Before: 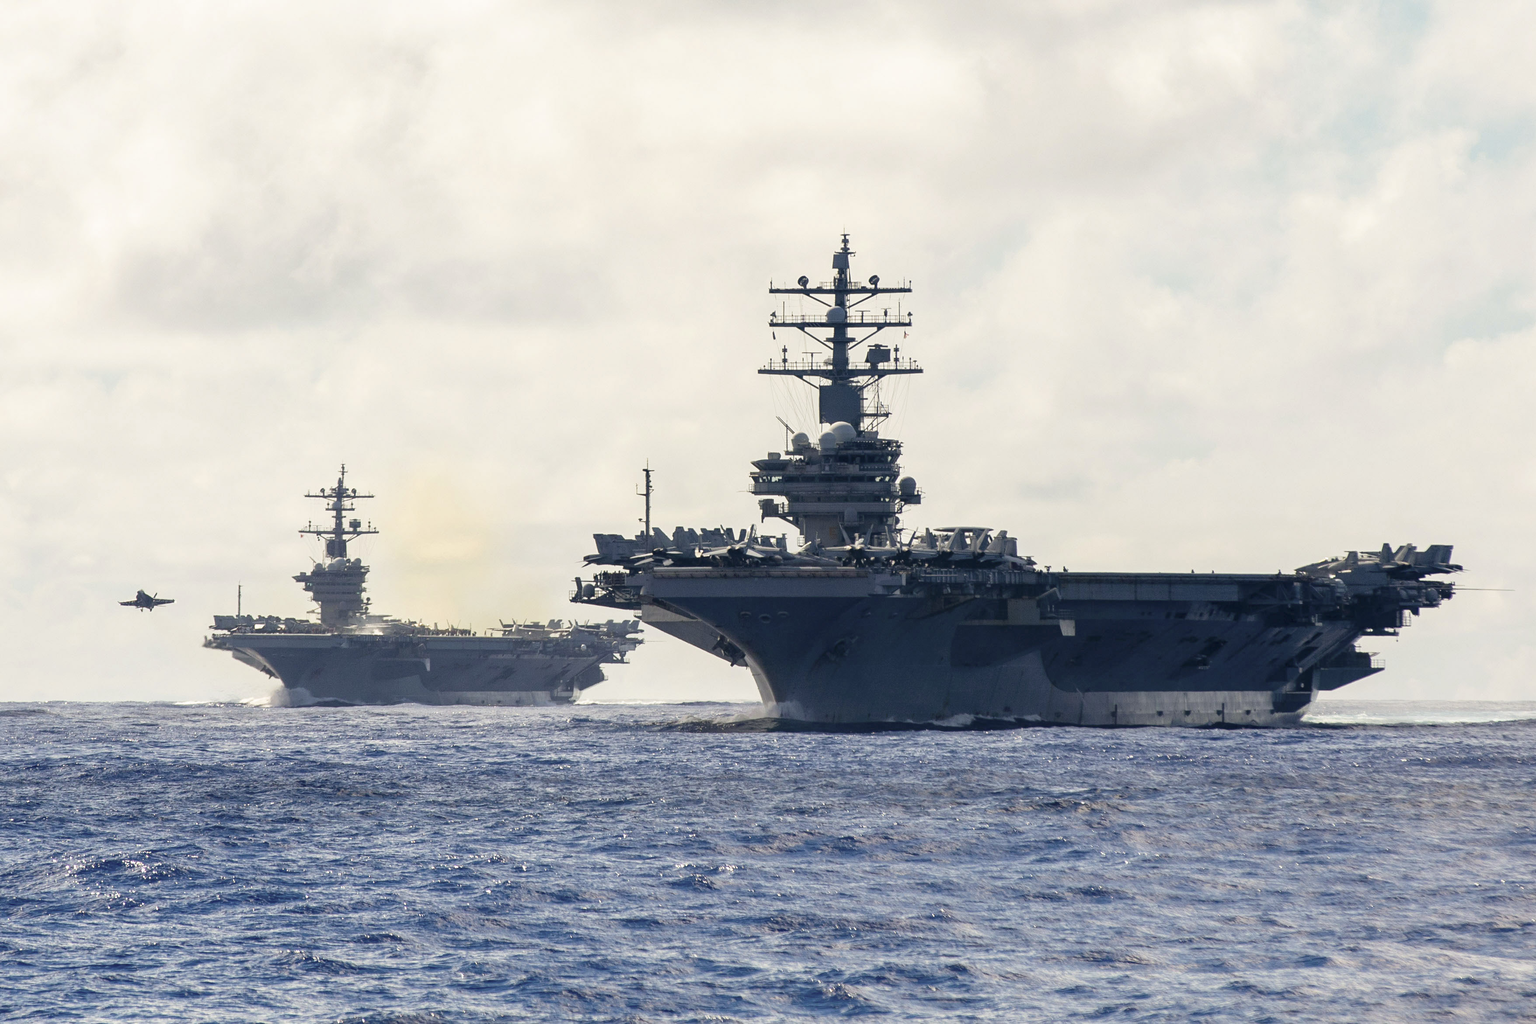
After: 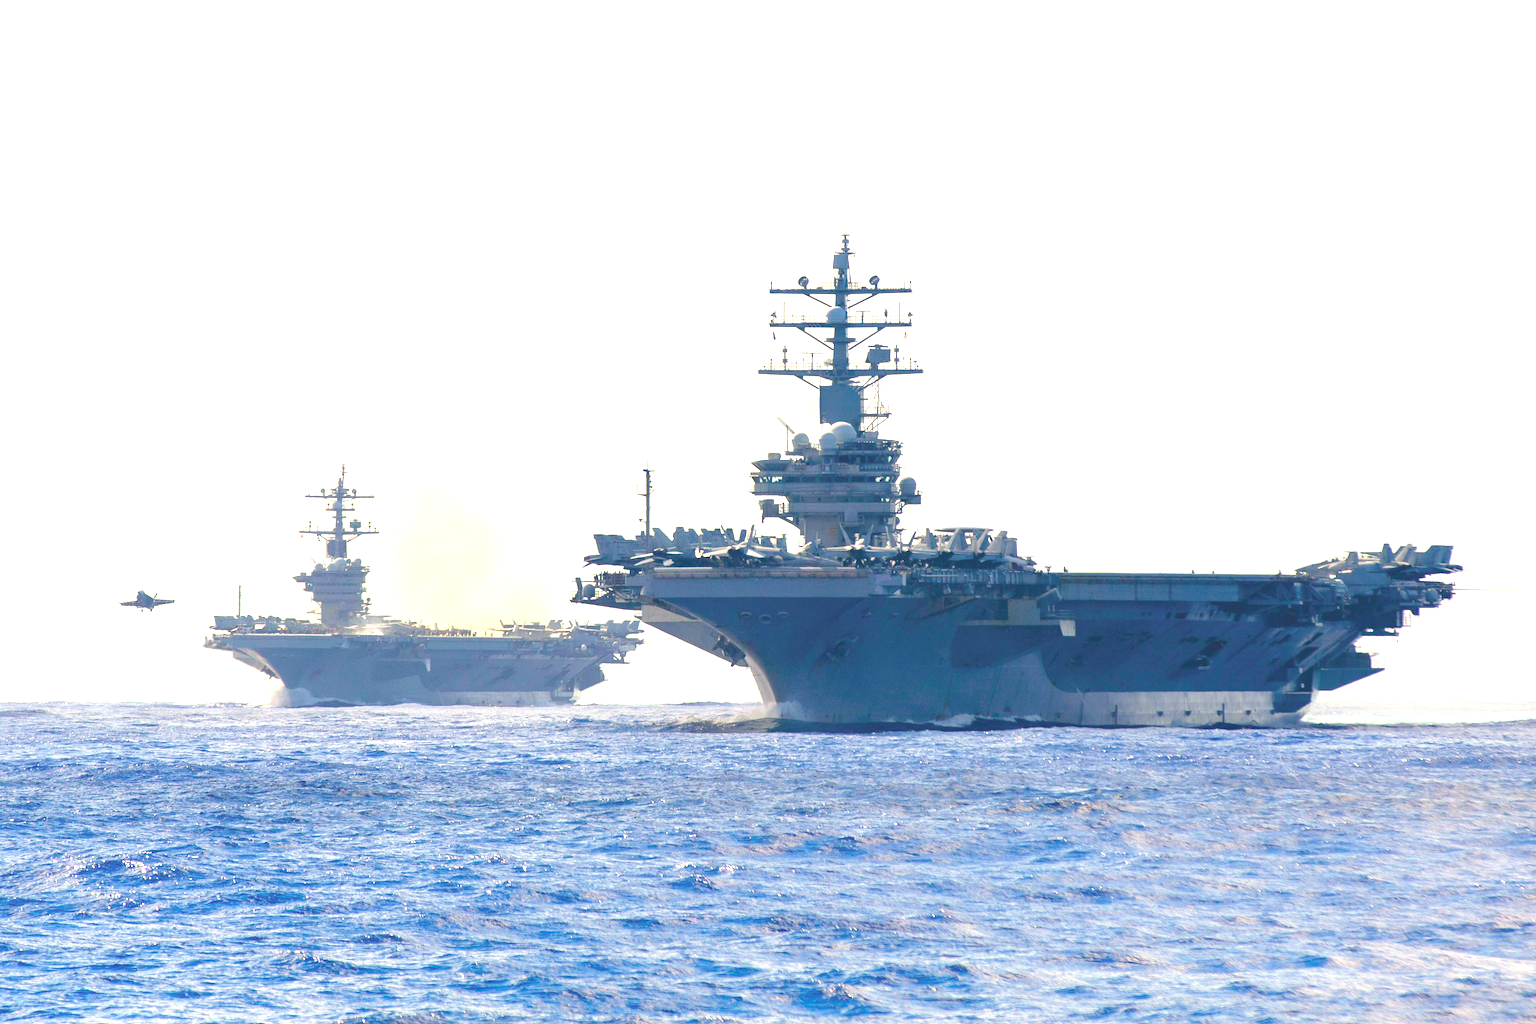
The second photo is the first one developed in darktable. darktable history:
local contrast: detail 70%
color correction: highlights a* -0.123, highlights b* 0.125
color balance rgb: shadows lift › chroma 1.039%, shadows lift › hue 240.52°, perceptual saturation grading › global saturation 29.488%, perceptual brilliance grading › global brilliance 10.11%, perceptual brilliance grading › shadows 15.726%
exposure: black level correction 0.001, exposure 0.499 EV, compensate highlight preservation false
